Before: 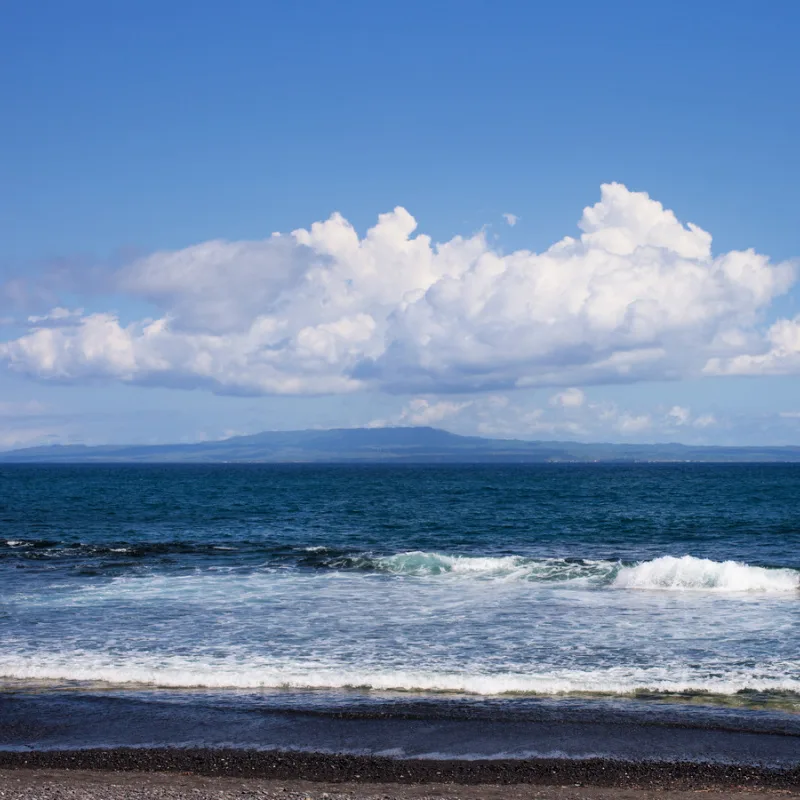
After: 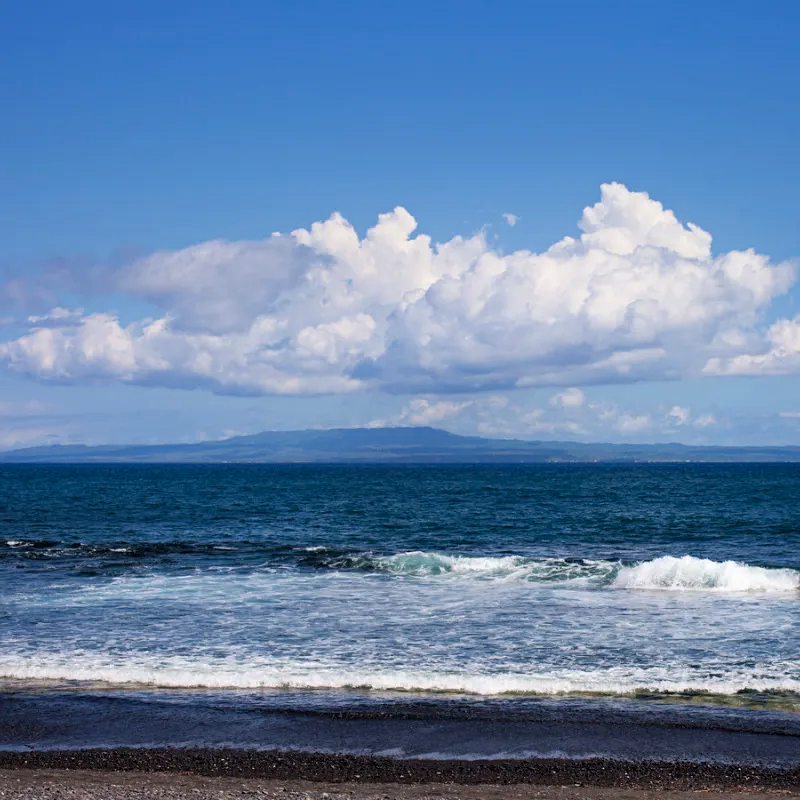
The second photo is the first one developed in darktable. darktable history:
sharpen: amount 0.202
haze removal: compatibility mode true, adaptive false
